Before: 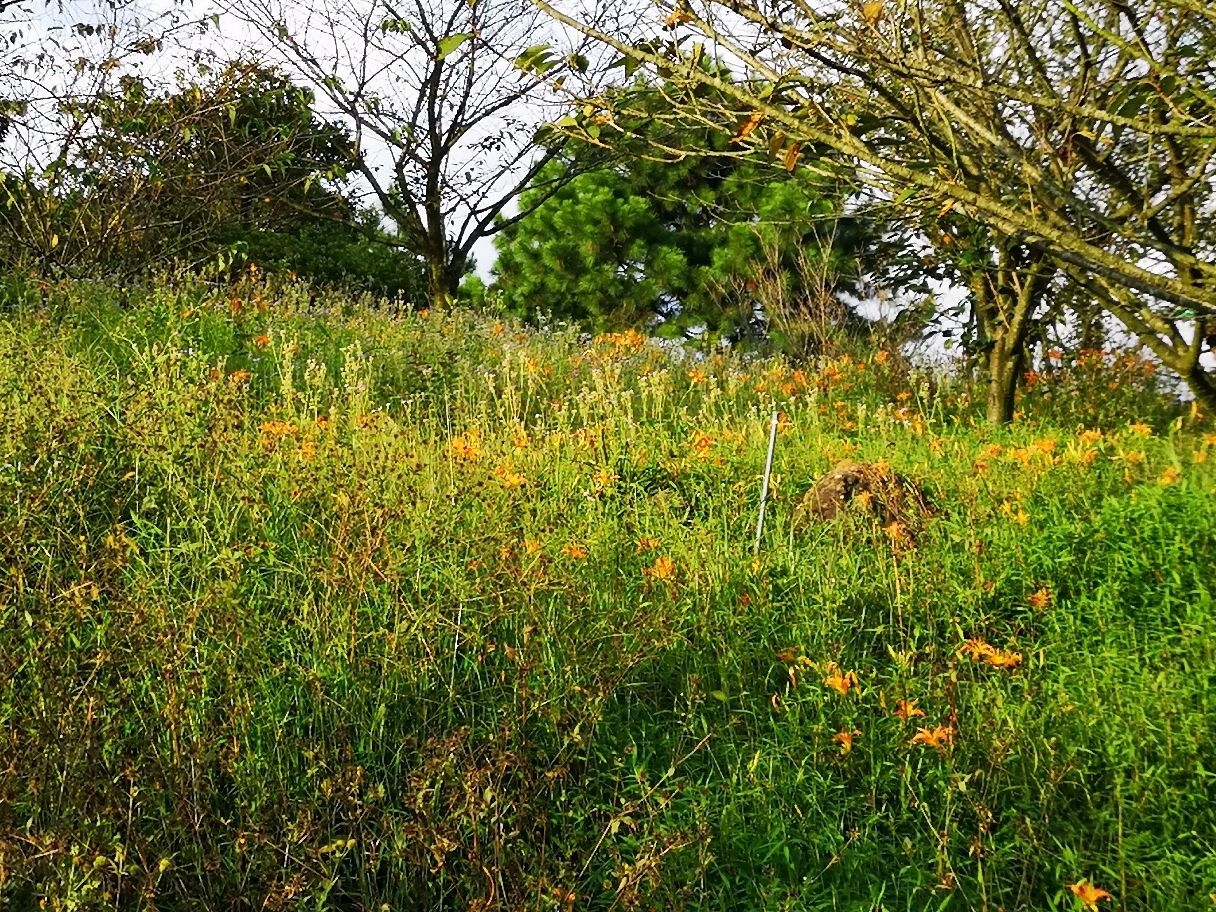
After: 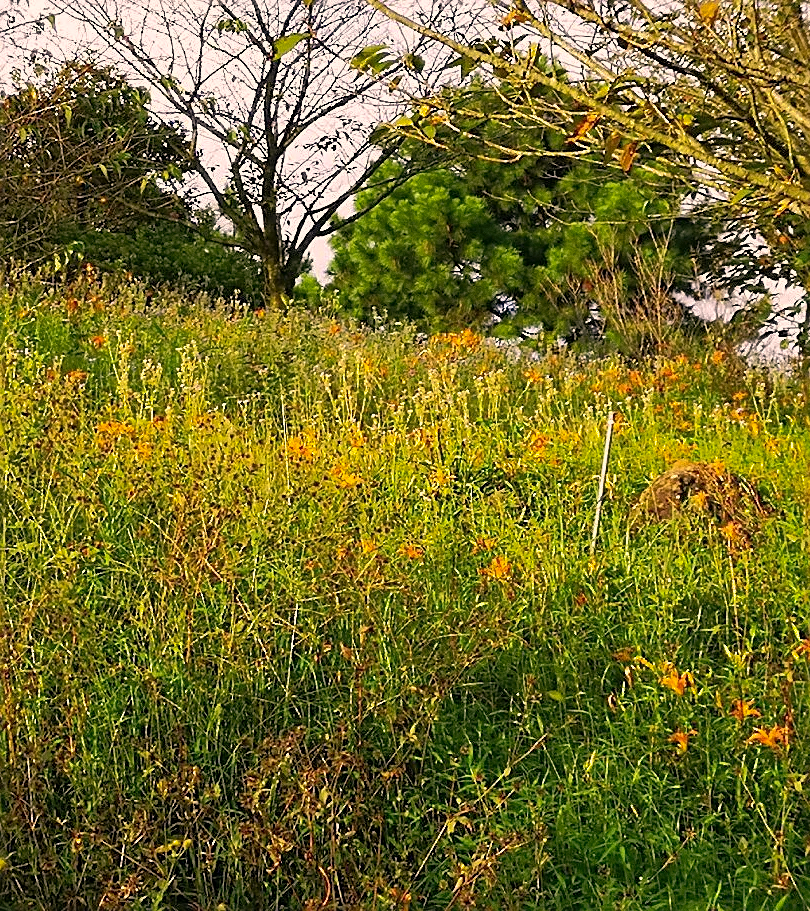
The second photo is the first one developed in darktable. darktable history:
sharpen: on, module defaults
crop and rotate: left 13.537%, right 19.796%
color correction: highlights a* 11.96, highlights b* 11.58
grain: coarseness 0.09 ISO
shadows and highlights: on, module defaults
